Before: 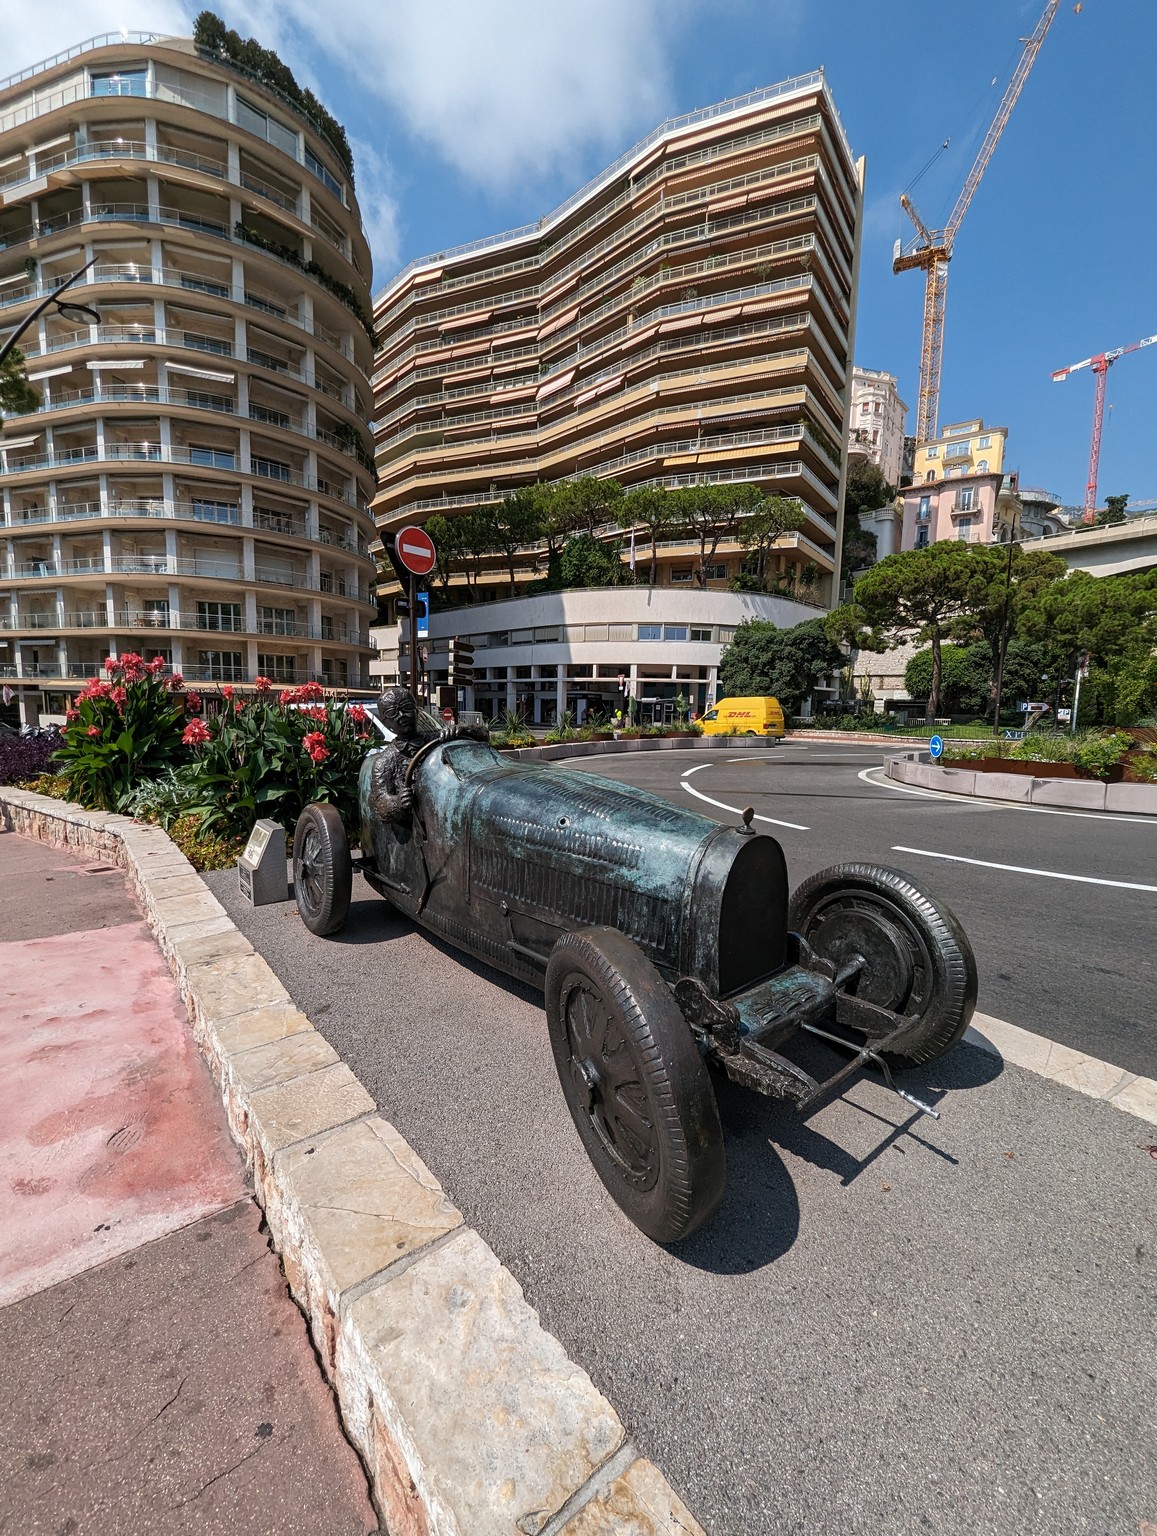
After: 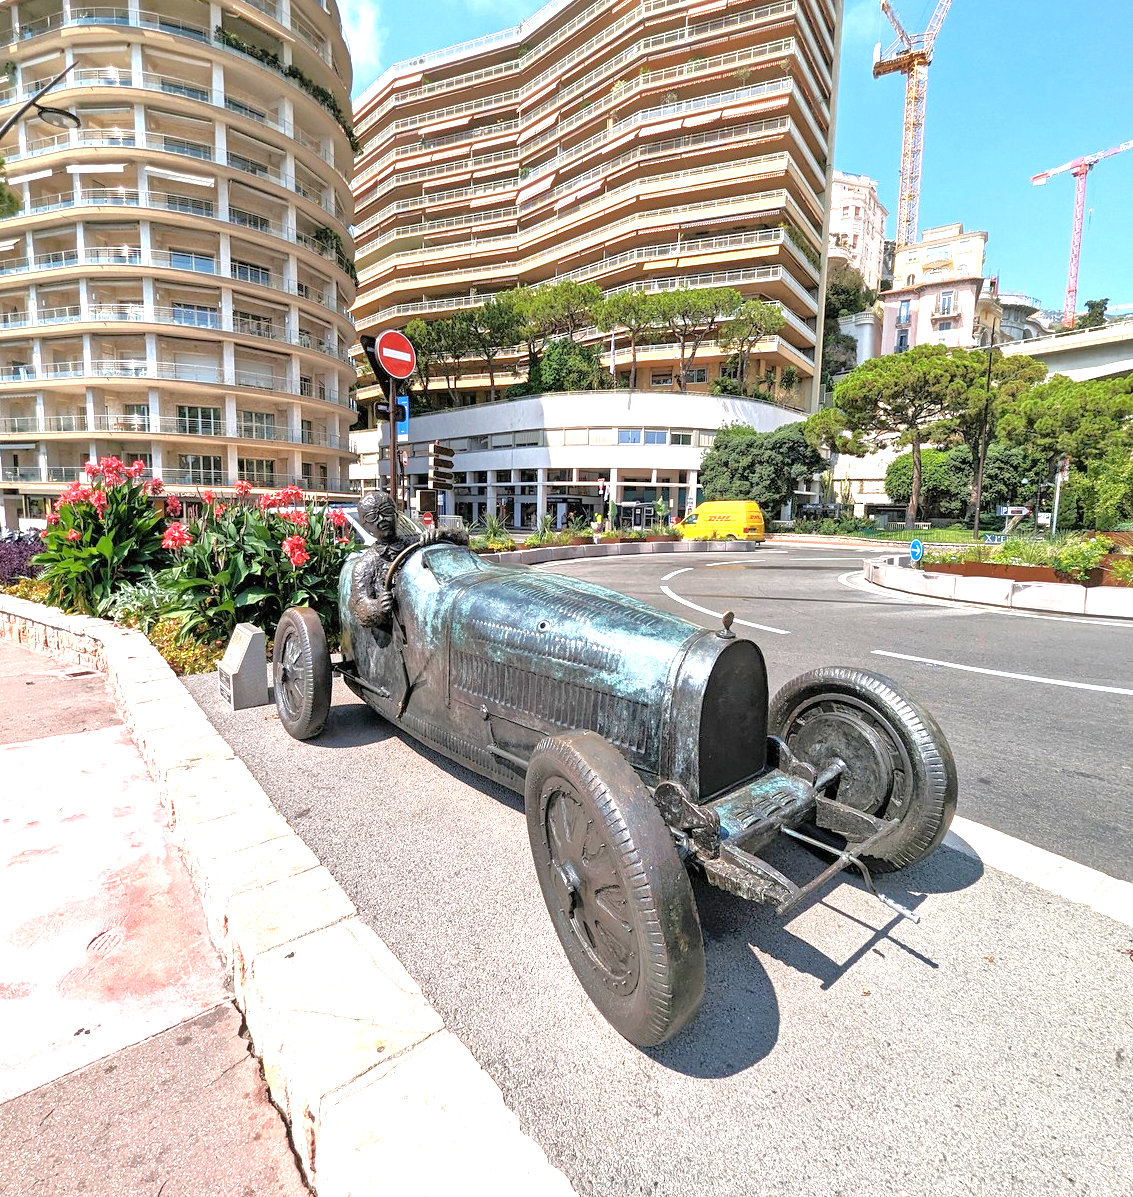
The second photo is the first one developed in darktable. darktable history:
tone equalizer: -7 EV 0.15 EV, -6 EV 0.6 EV, -5 EV 1.15 EV, -4 EV 1.33 EV, -3 EV 1.15 EV, -2 EV 0.6 EV, -1 EV 0.15 EV, mask exposure compensation -0.5 EV
crop and rotate: left 1.814%, top 12.818%, right 0.25%, bottom 9.225%
exposure: black level correction 0, exposure 1.45 EV, compensate exposure bias true, compensate highlight preservation false
